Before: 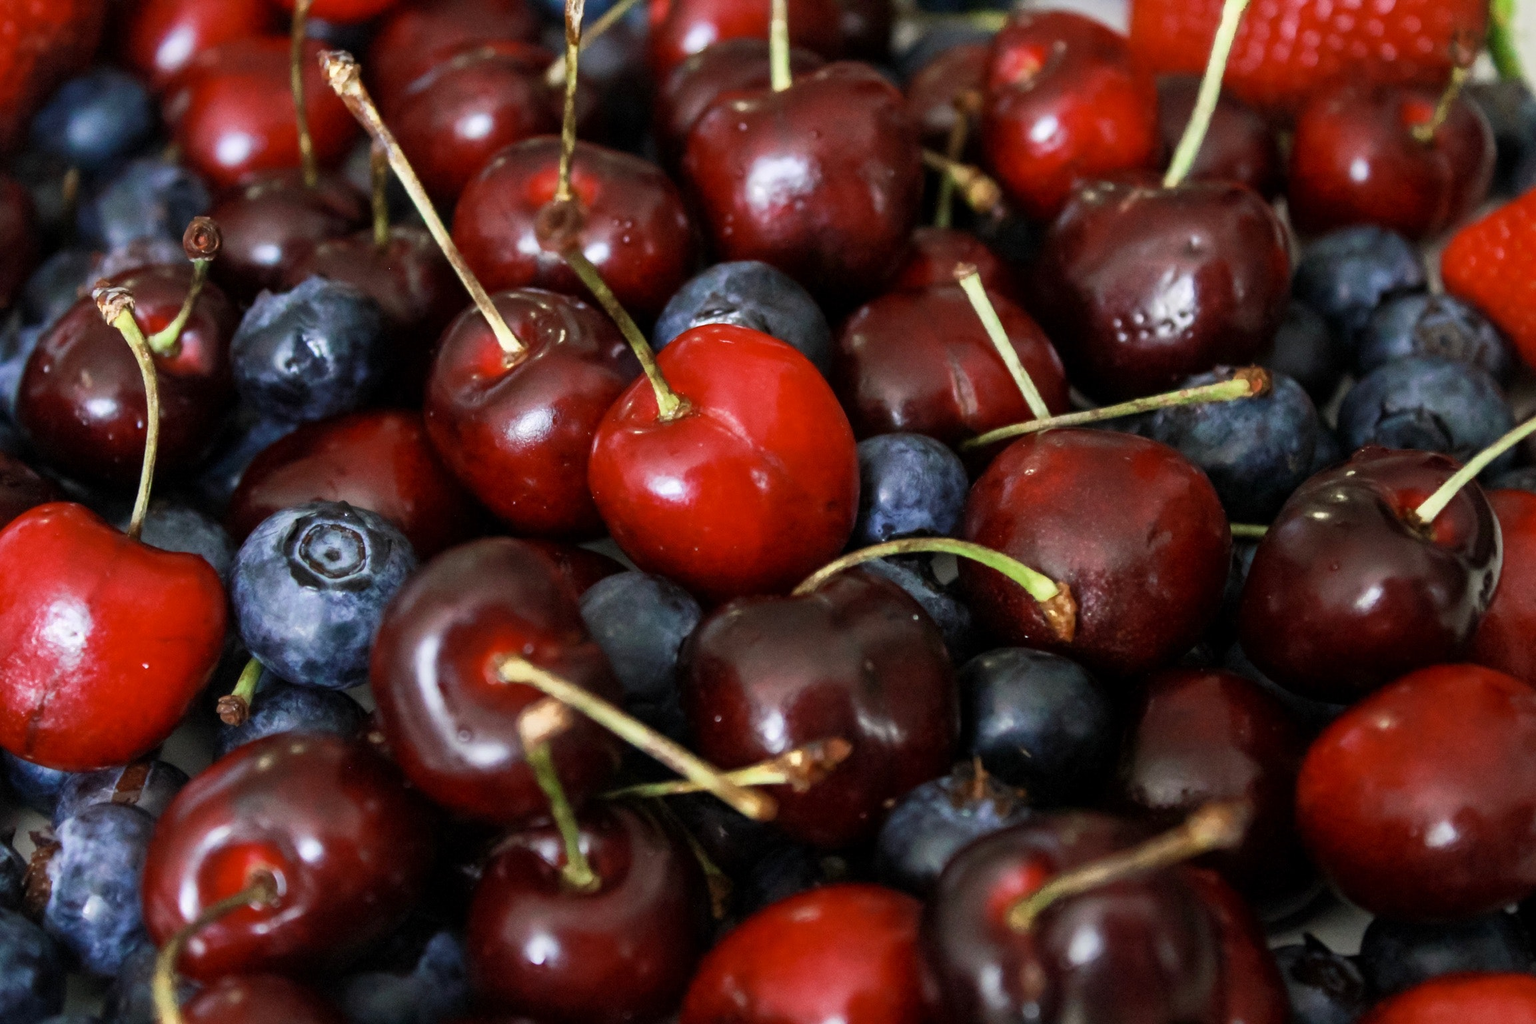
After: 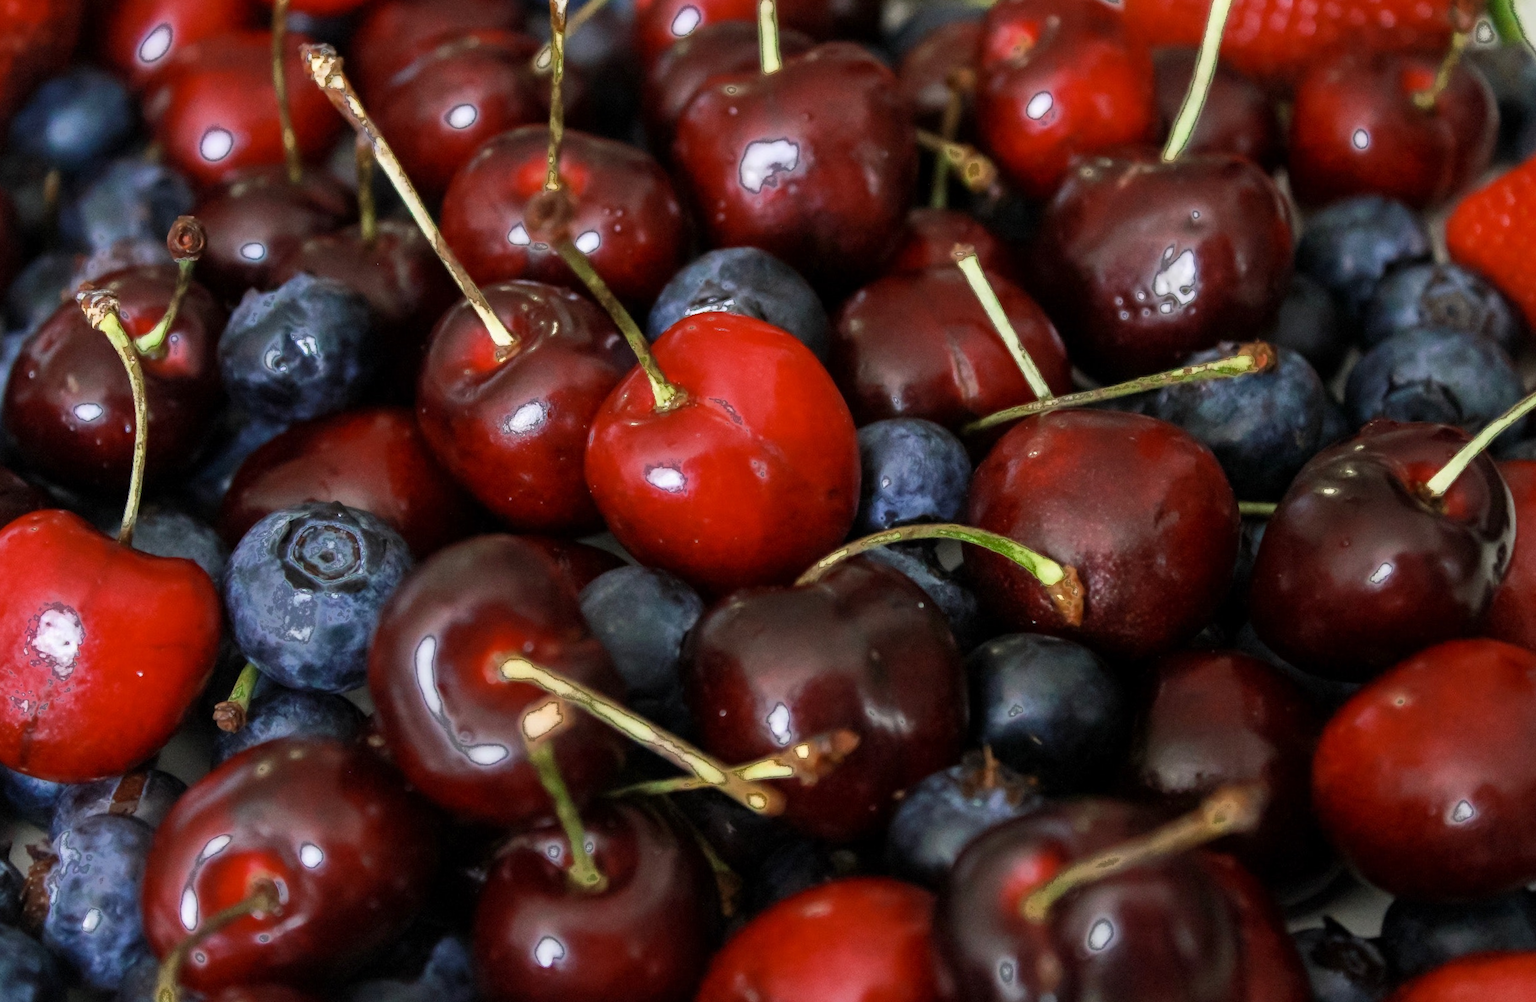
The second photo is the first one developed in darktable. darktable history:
fill light: exposure -0.73 EV, center 0.69, width 2.2
rotate and perspective: rotation -1.42°, crop left 0.016, crop right 0.984, crop top 0.035, crop bottom 0.965
